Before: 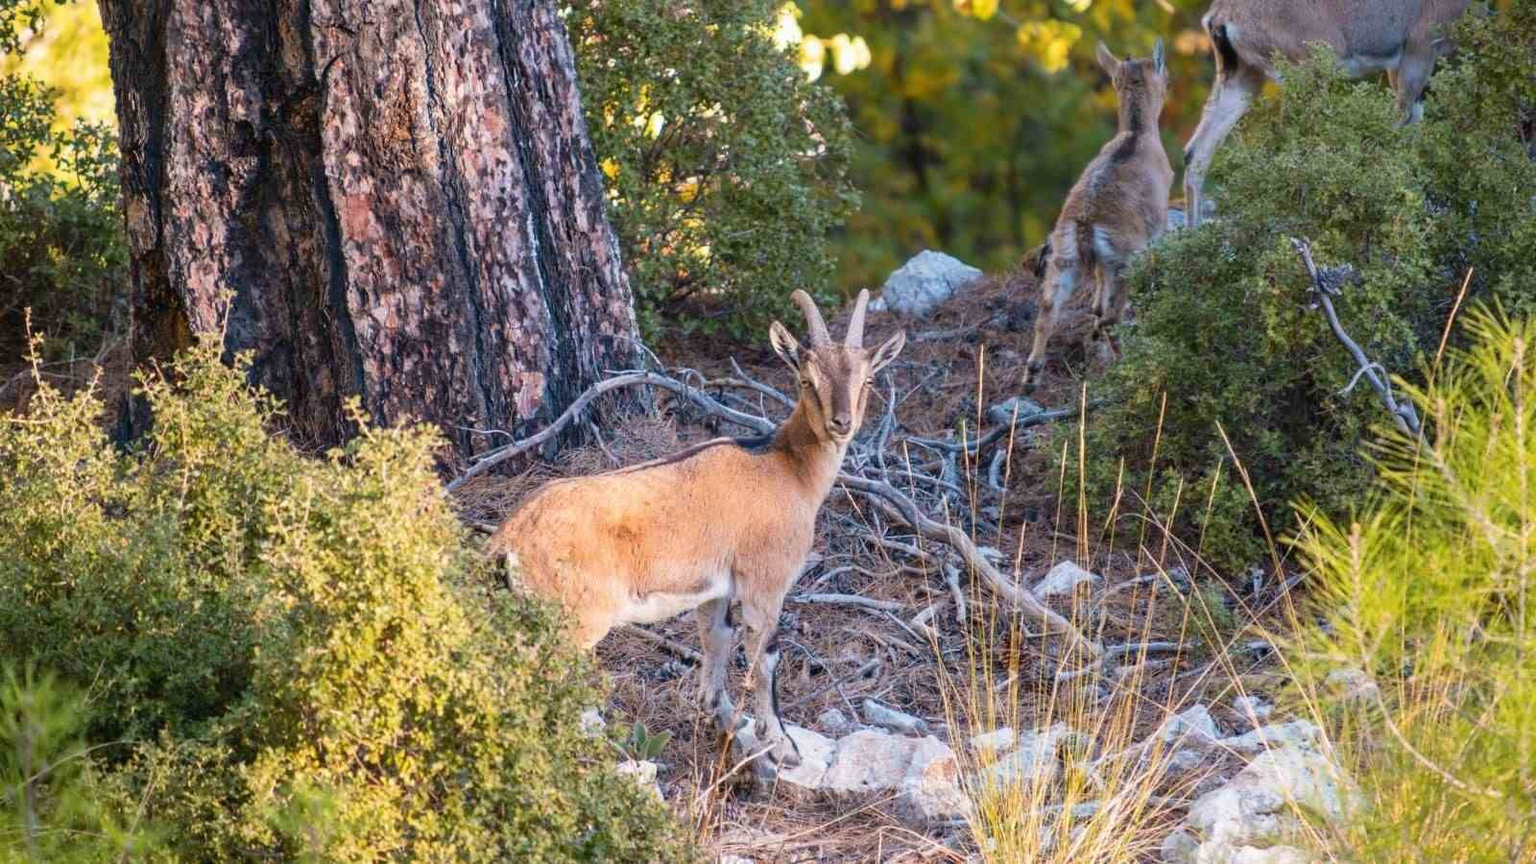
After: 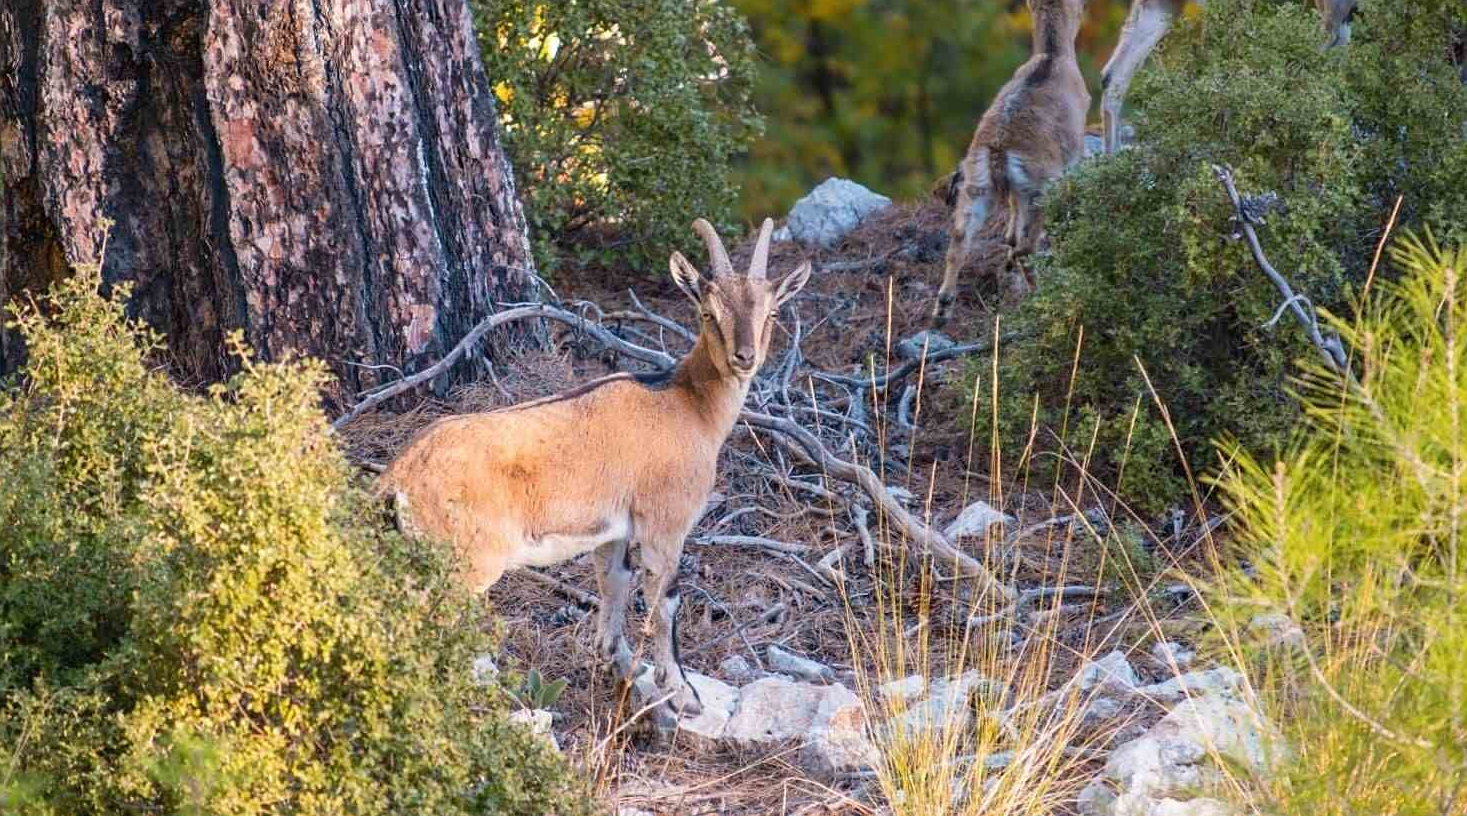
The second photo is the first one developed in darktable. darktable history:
sharpen: amount 0.2
crop and rotate: left 8.262%, top 9.226%
